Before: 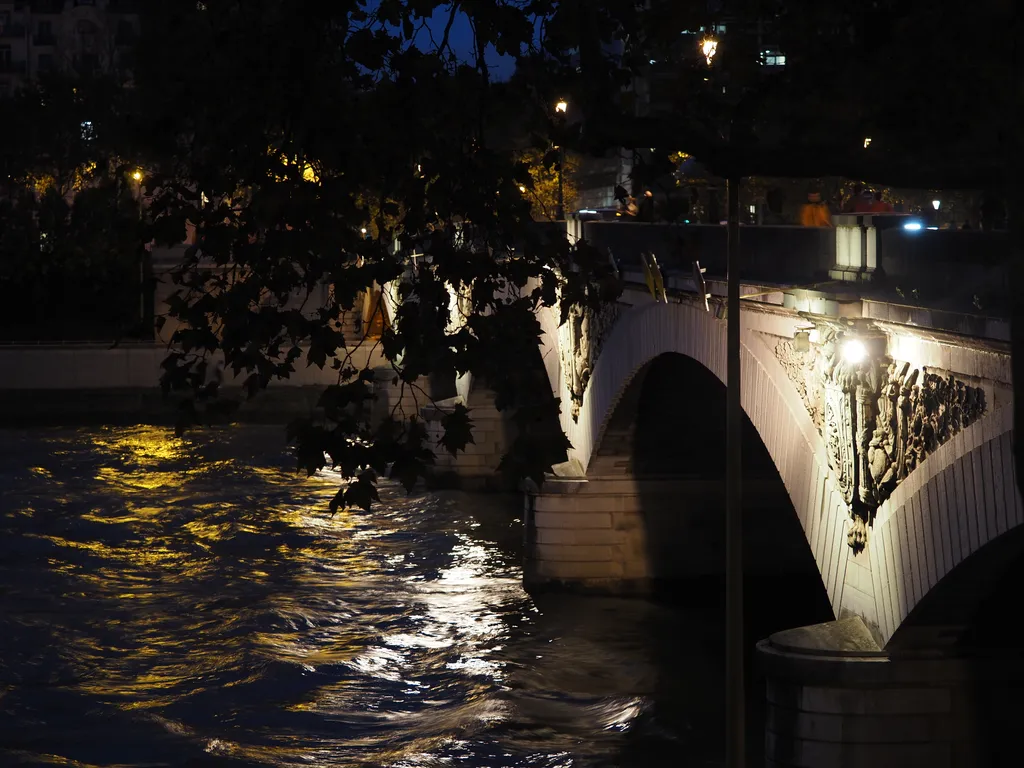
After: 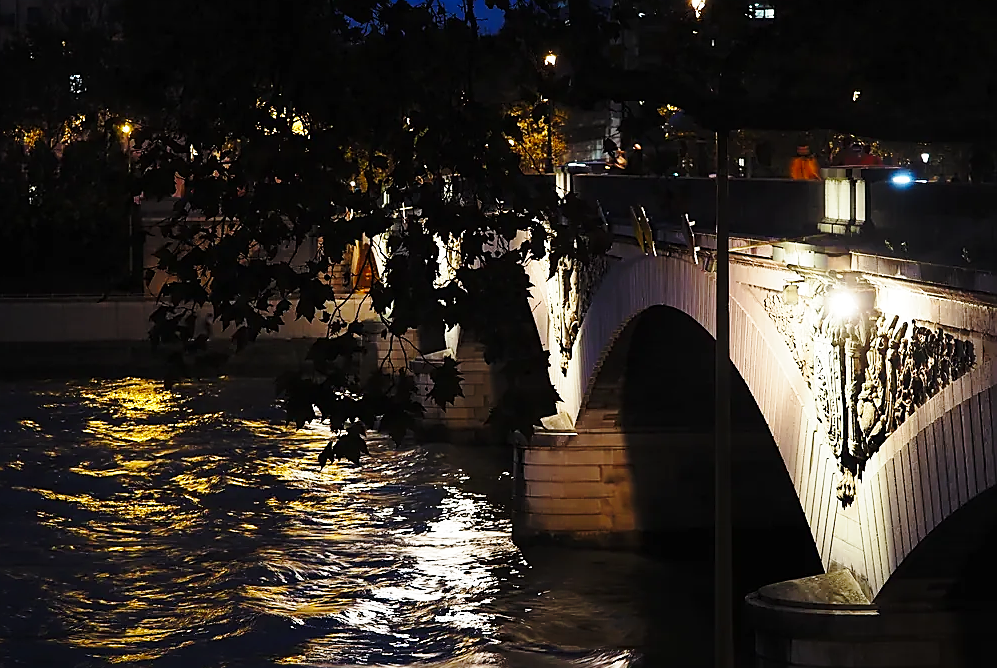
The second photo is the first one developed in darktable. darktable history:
color zones: curves: ch1 [(0, 0.513) (0.143, 0.524) (0.286, 0.511) (0.429, 0.506) (0.571, 0.503) (0.714, 0.503) (0.857, 0.508) (1, 0.513)]
sharpen: radius 1.364, amount 1.251, threshold 0.72
crop: left 1.146%, top 6.137%, right 1.439%, bottom 6.873%
base curve: curves: ch0 [(0, 0) (0.028, 0.03) (0.121, 0.232) (0.46, 0.748) (0.859, 0.968) (1, 1)], preserve colors none
